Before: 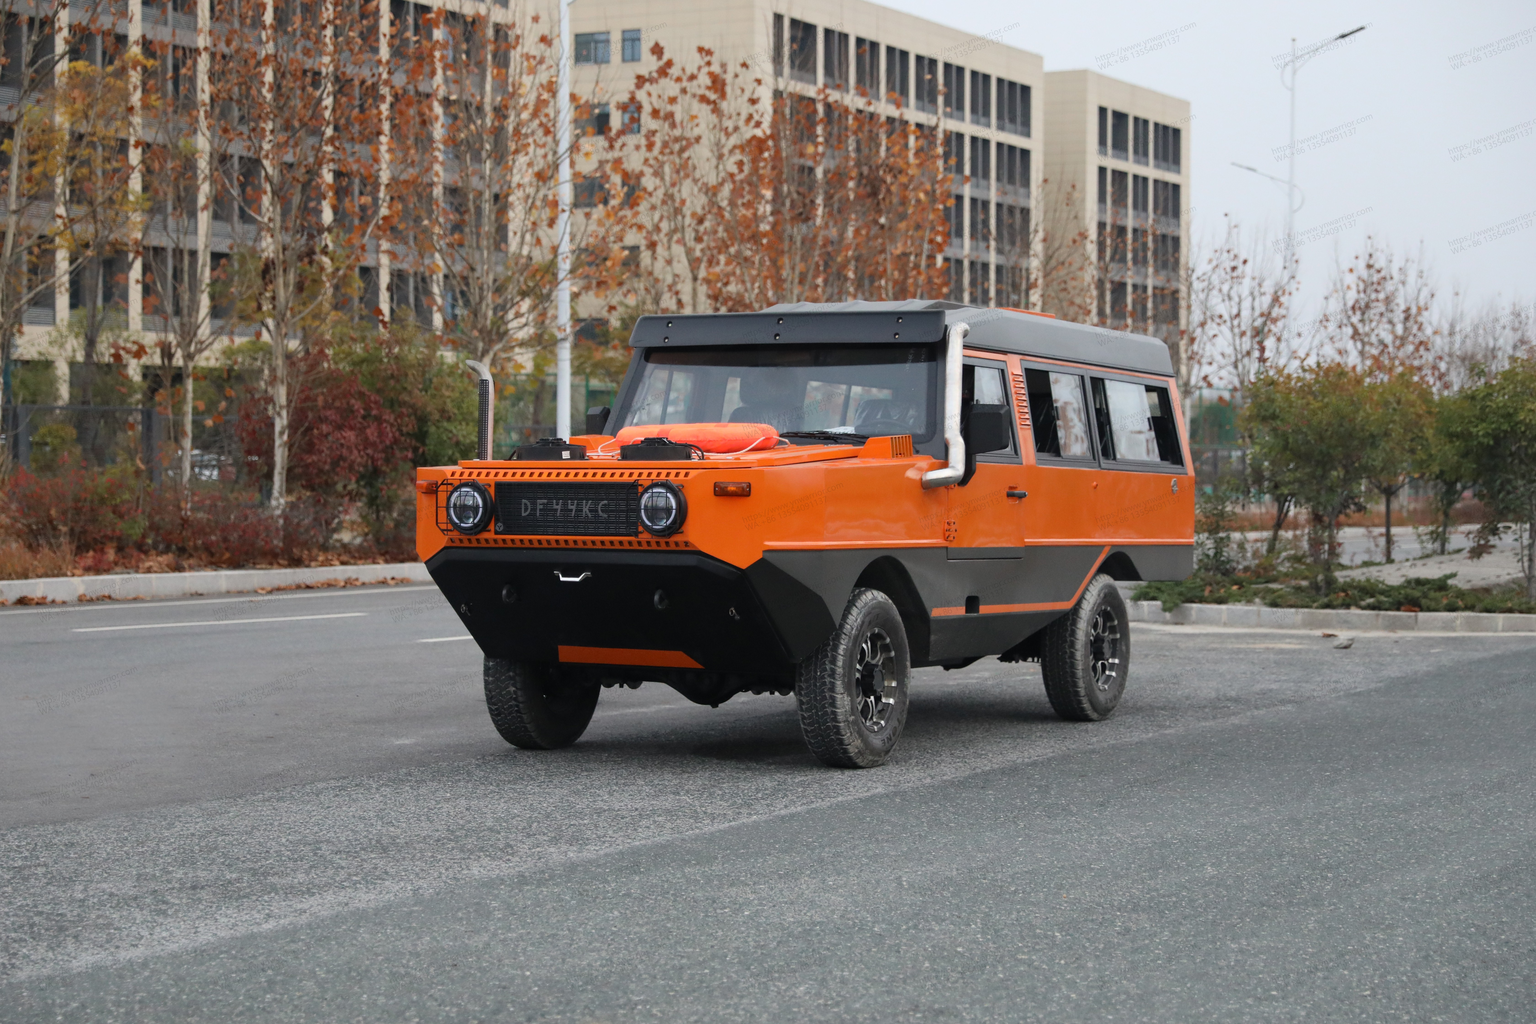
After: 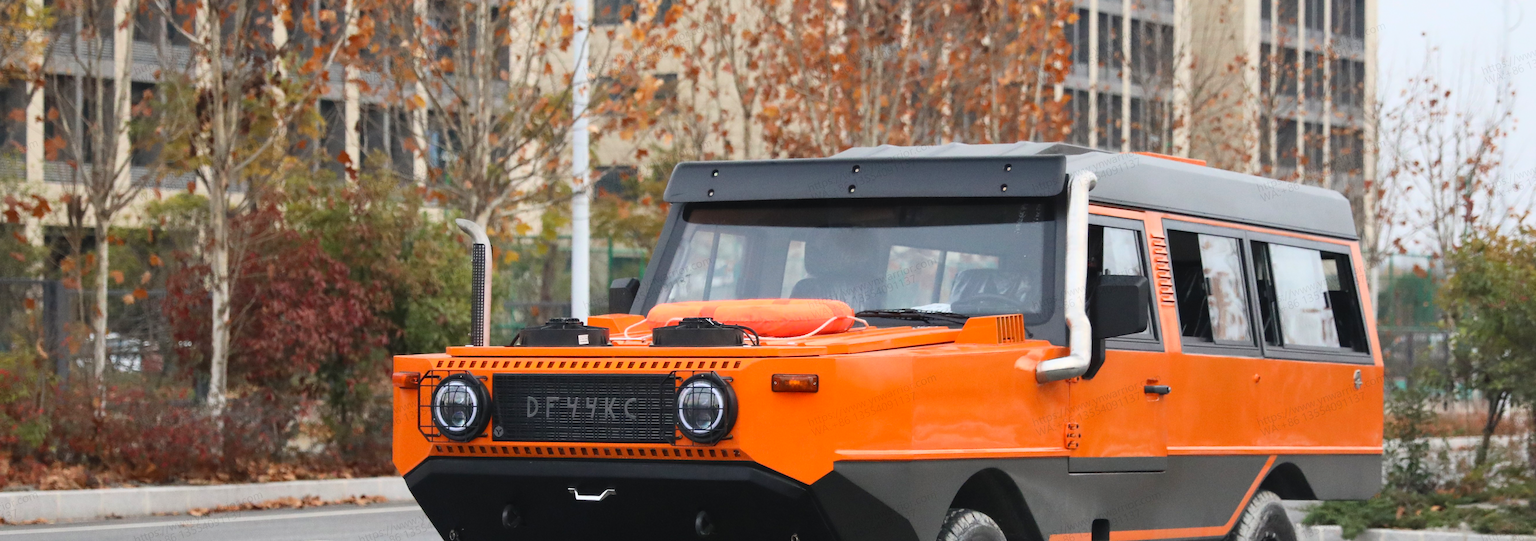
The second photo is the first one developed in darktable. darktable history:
crop: left 7.036%, top 18.398%, right 14.379%, bottom 40.043%
color contrast: green-magenta contrast 0.96
contrast brightness saturation: contrast 0.2, brightness 0.16, saturation 0.22
